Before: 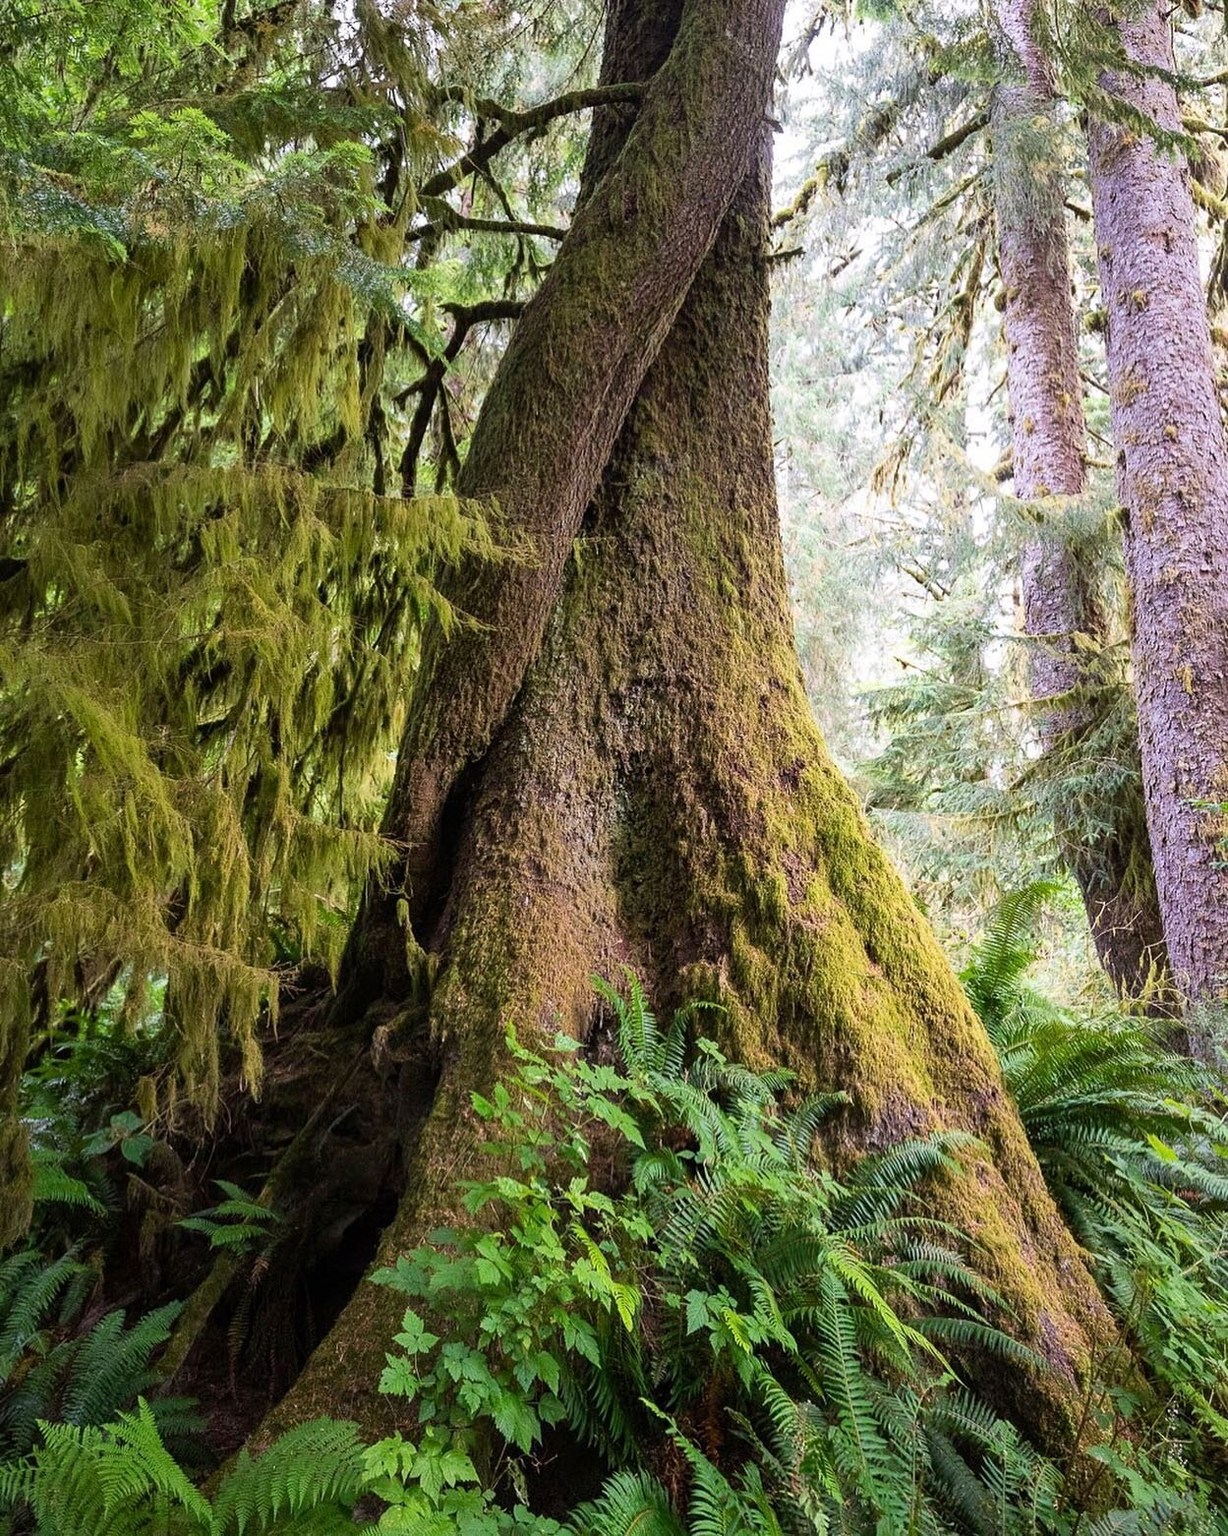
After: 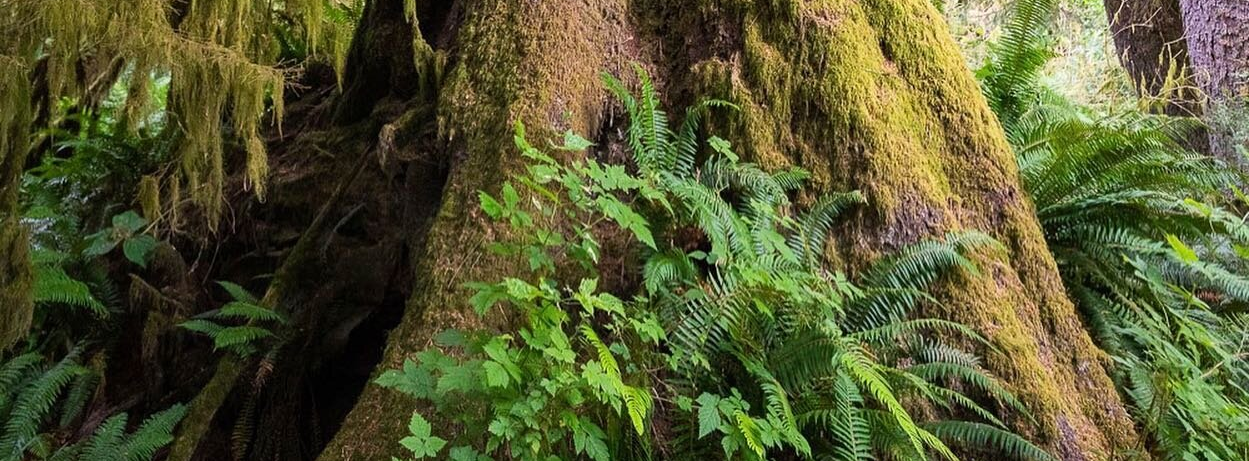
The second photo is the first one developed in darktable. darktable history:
crop and rotate: top 58.835%, bottom 11.613%
